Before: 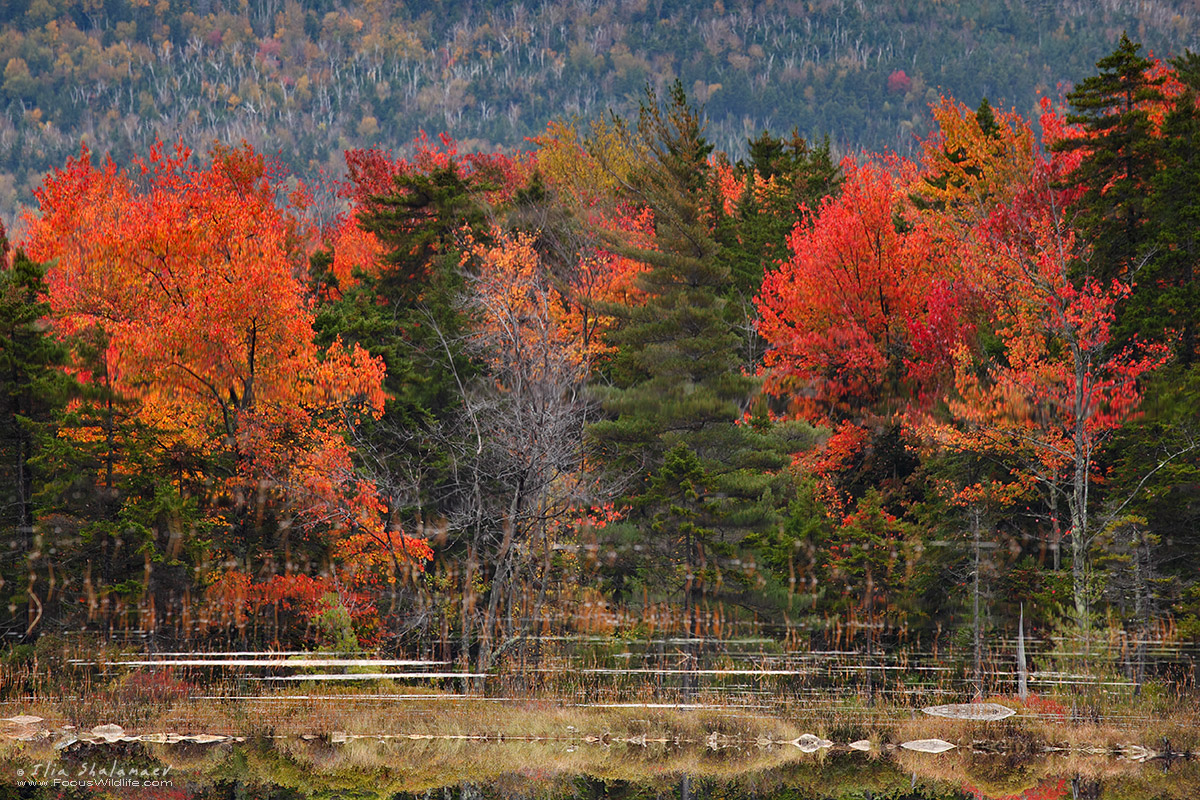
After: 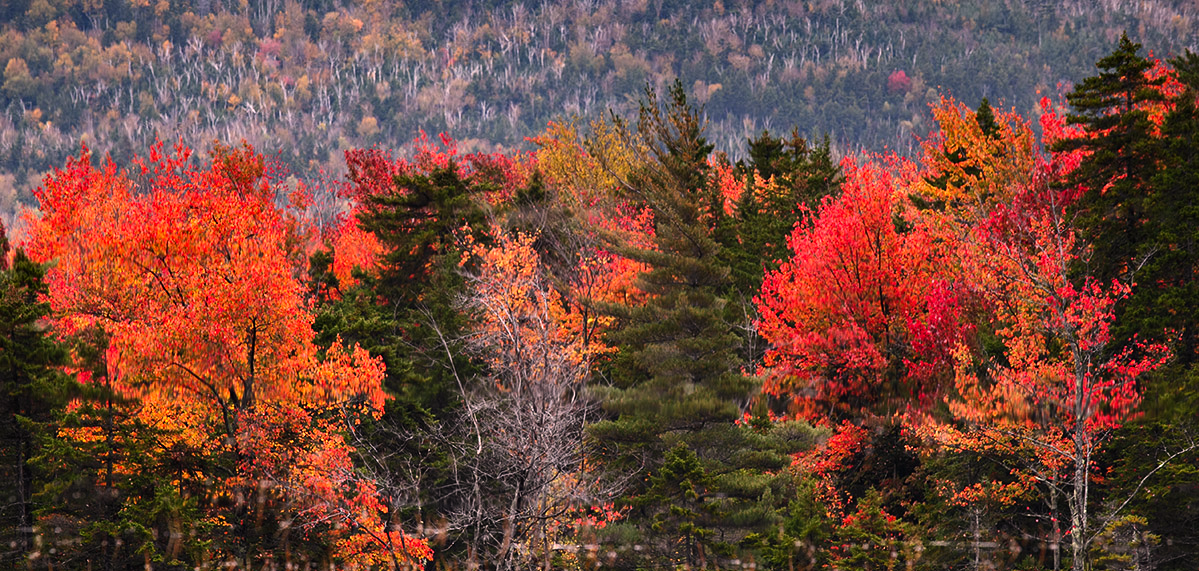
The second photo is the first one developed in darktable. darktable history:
crop: bottom 28.576%
tone equalizer: -8 EV -0.75 EV, -7 EV -0.7 EV, -6 EV -0.6 EV, -5 EV -0.4 EV, -3 EV 0.4 EV, -2 EV 0.6 EV, -1 EV 0.7 EV, +0 EV 0.75 EV, edges refinement/feathering 500, mask exposure compensation -1.57 EV, preserve details no
color correction: highlights a* 14.52, highlights b* 4.84
